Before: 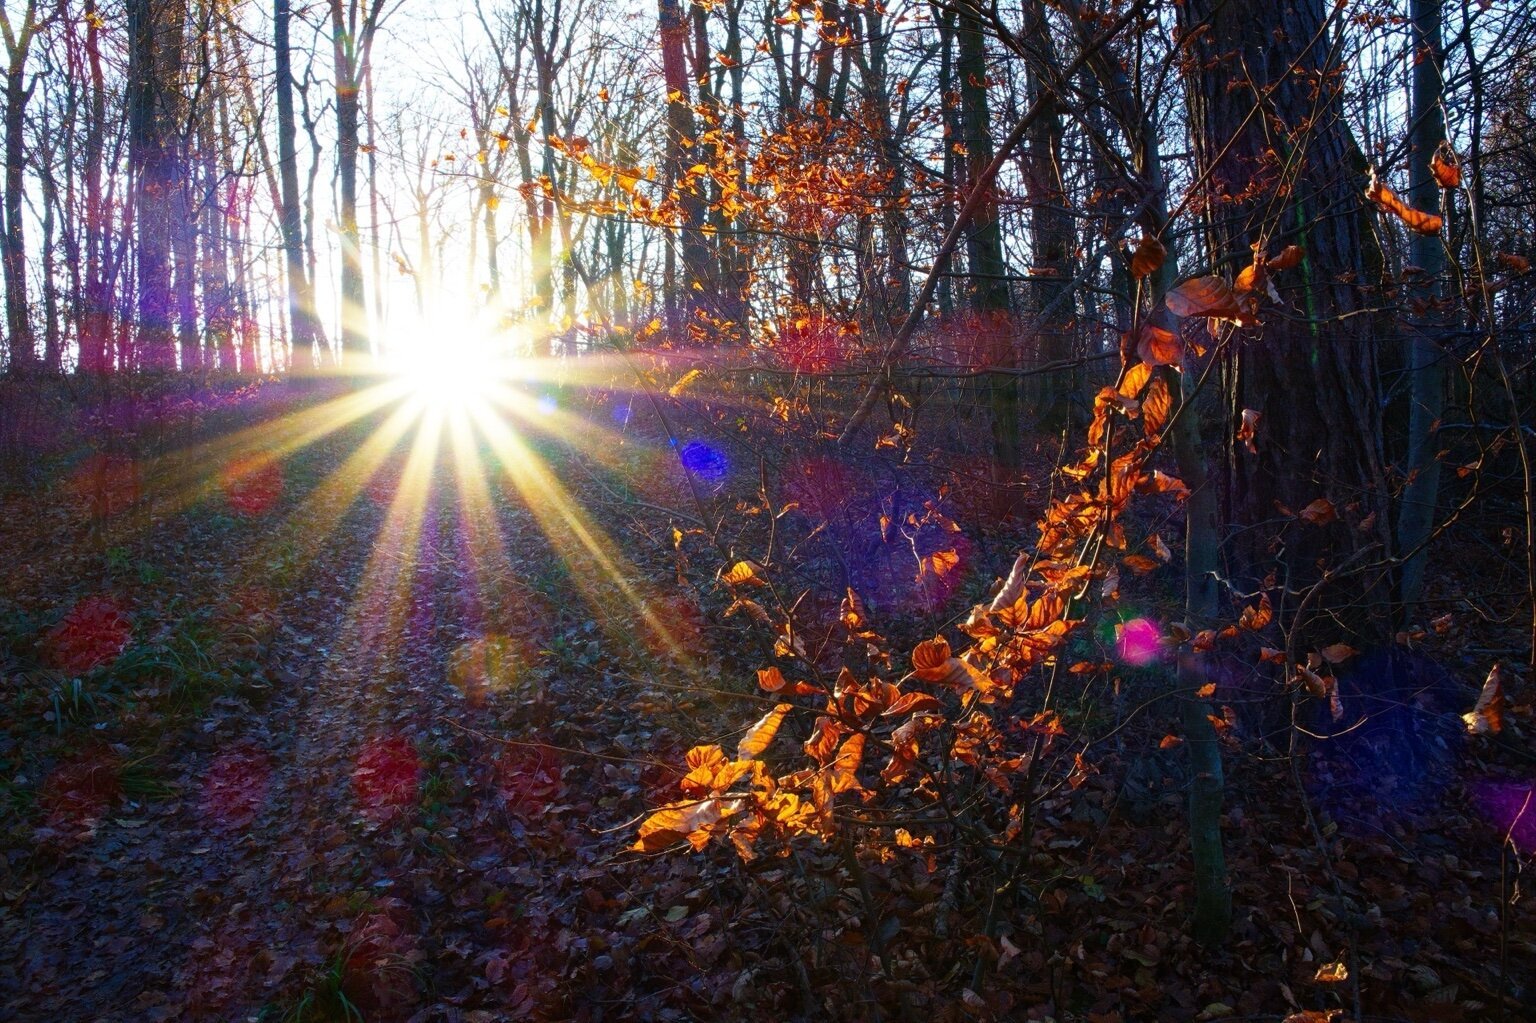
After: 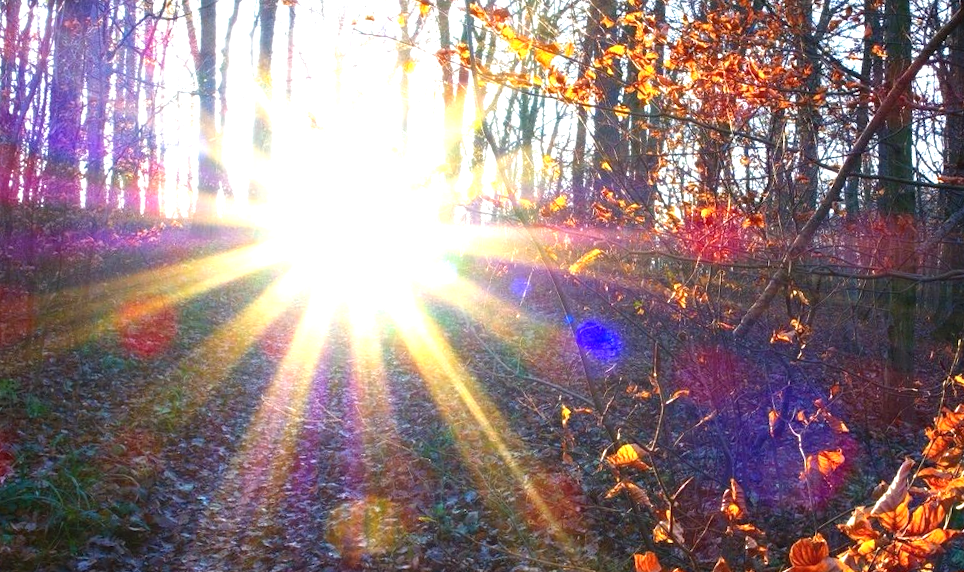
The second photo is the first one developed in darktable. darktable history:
crop and rotate: angle -4.7°, left 2.087%, top 6.702%, right 27.608%, bottom 30.614%
exposure: black level correction 0, exposure 0.895 EV, compensate highlight preservation false
